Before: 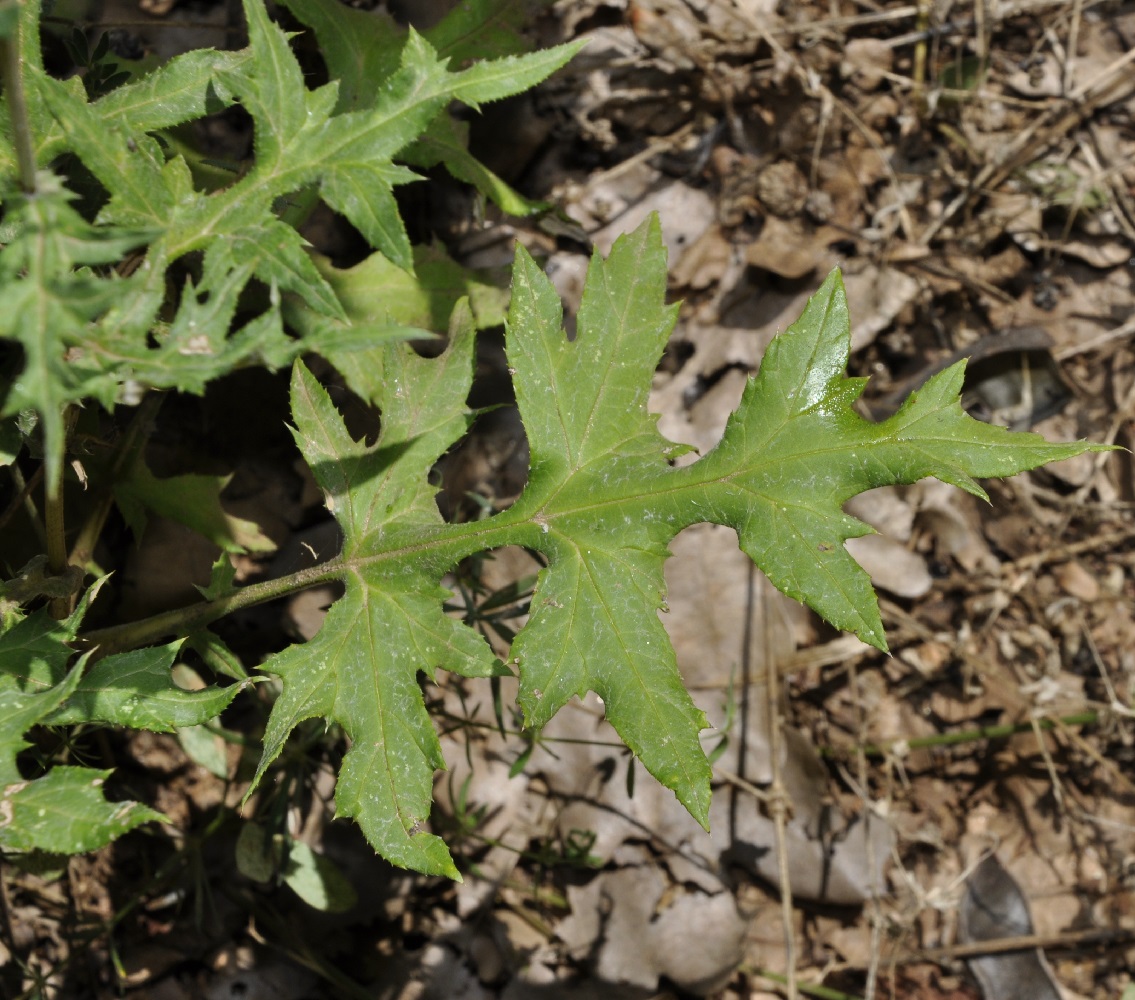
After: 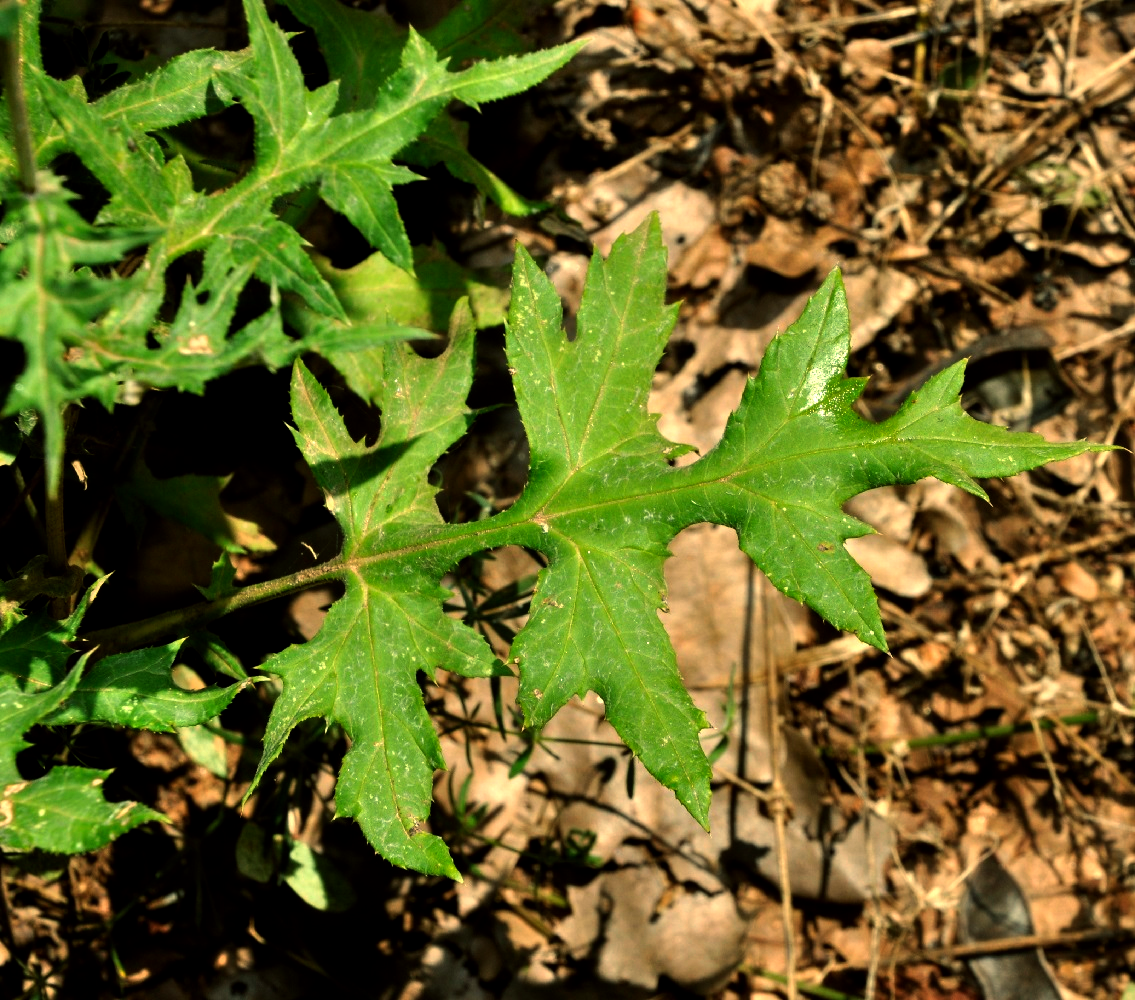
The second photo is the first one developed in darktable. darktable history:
color balance: mode lift, gamma, gain (sRGB), lift [1.014, 0.966, 0.918, 0.87], gamma [0.86, 0.734, 0.918, 0.976], gain [1.063, 1.13, 1.063, 0.86]
exposure: exposure 0.3 EV, compensate highlight preservation false
